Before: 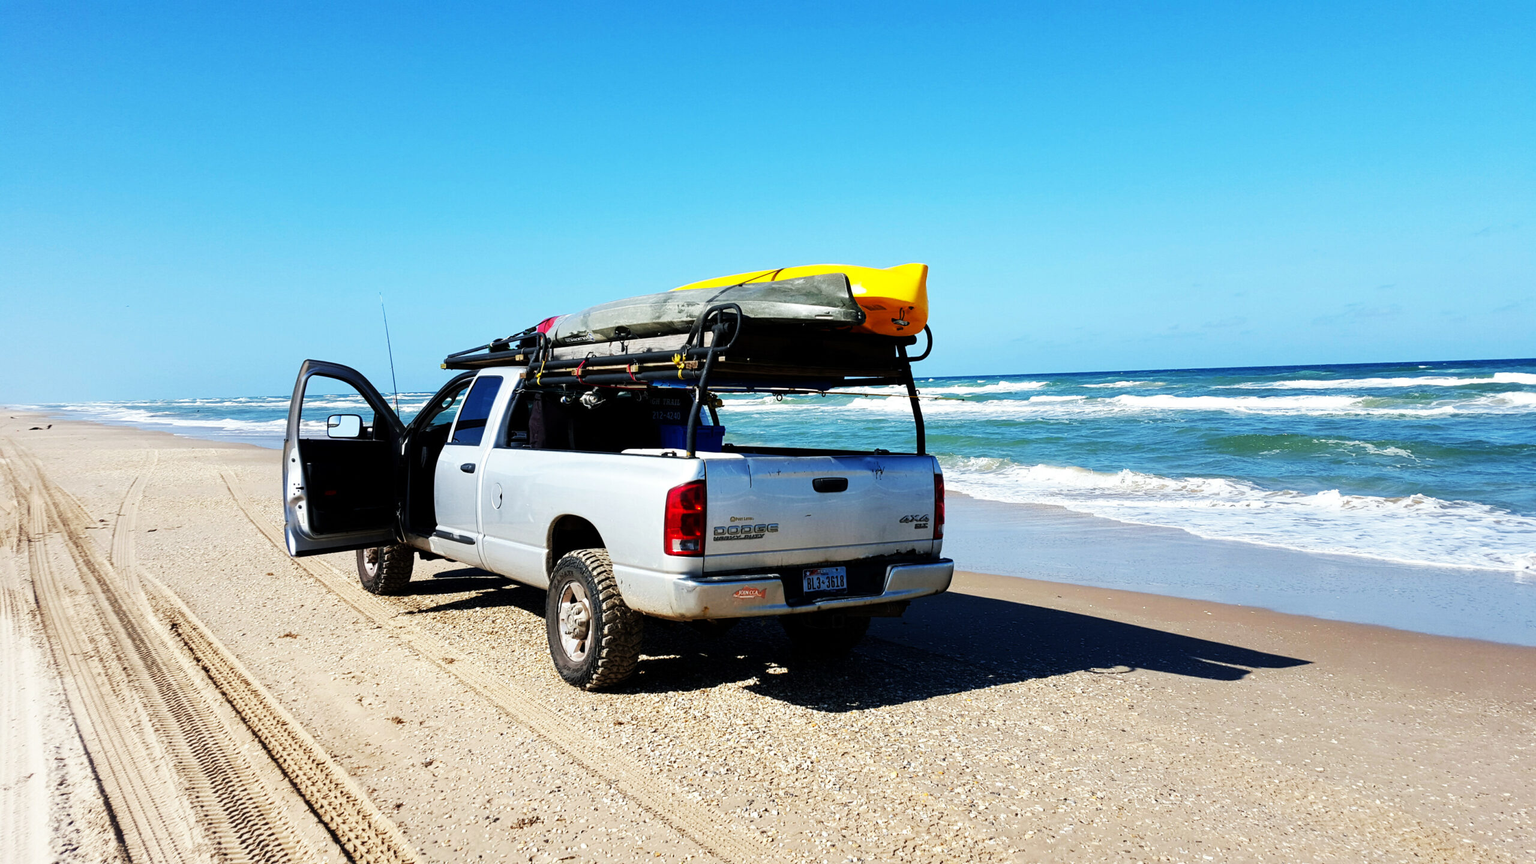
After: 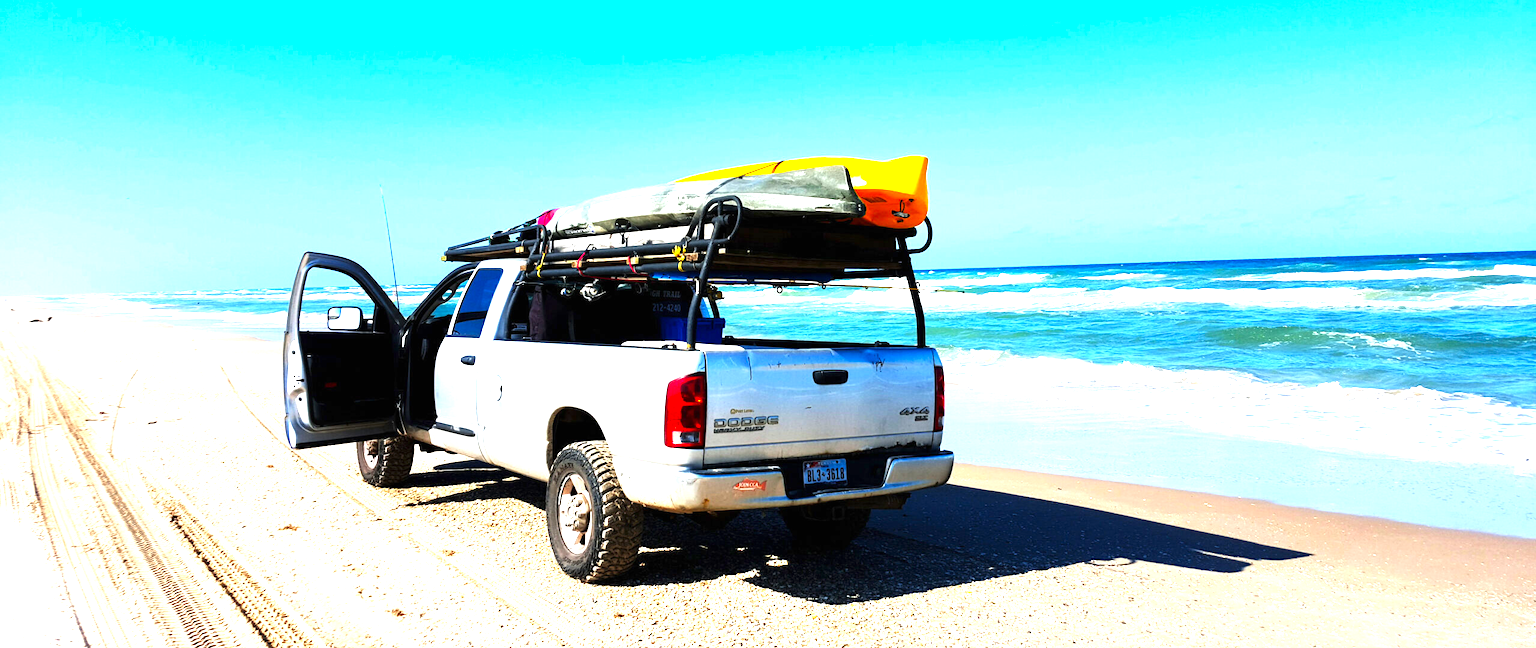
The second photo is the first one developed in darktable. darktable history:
crop and rotate: top 12.5%, bottom 12.5%
color contrast: green-magenta contrast 1.2, blue-yellow contrast 1.2
exposure: black level correction 0, exposure 1.173 EV, compensate exposure bias true, compensate highlight preservation false
